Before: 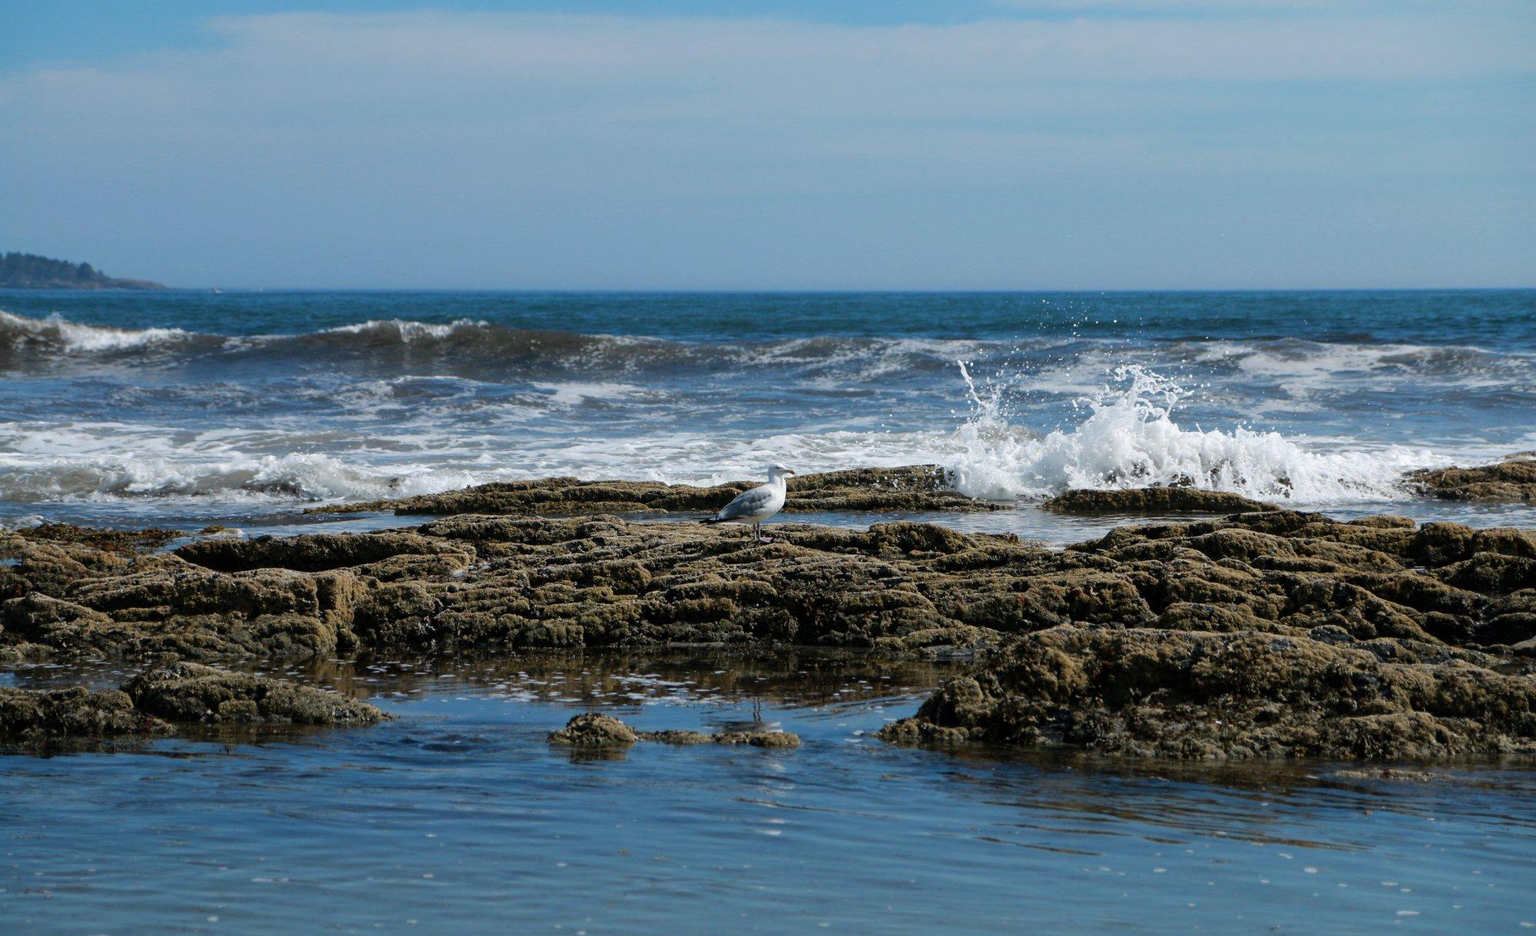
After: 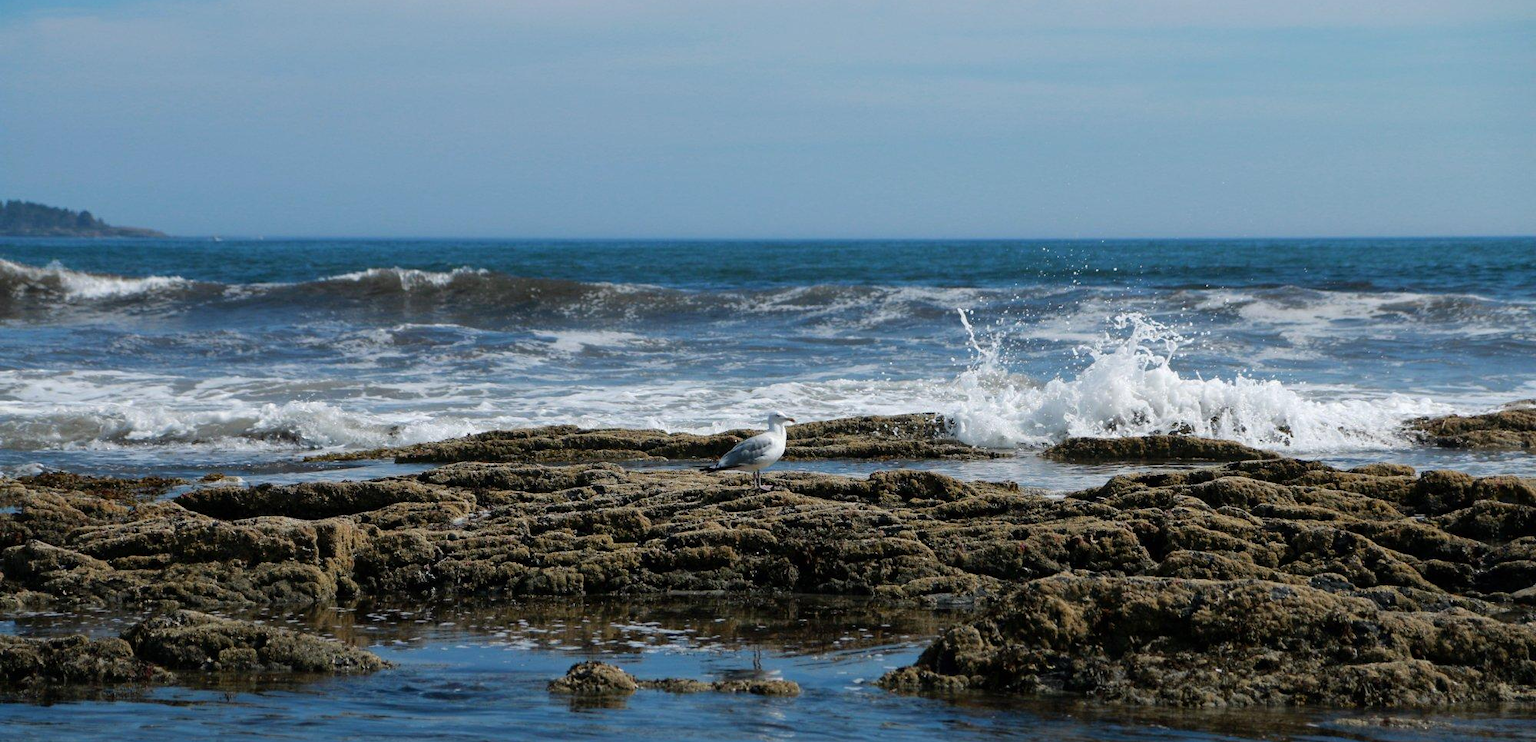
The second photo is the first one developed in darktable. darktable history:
crop and rotate: top 5.655%, bottom 14.946%
